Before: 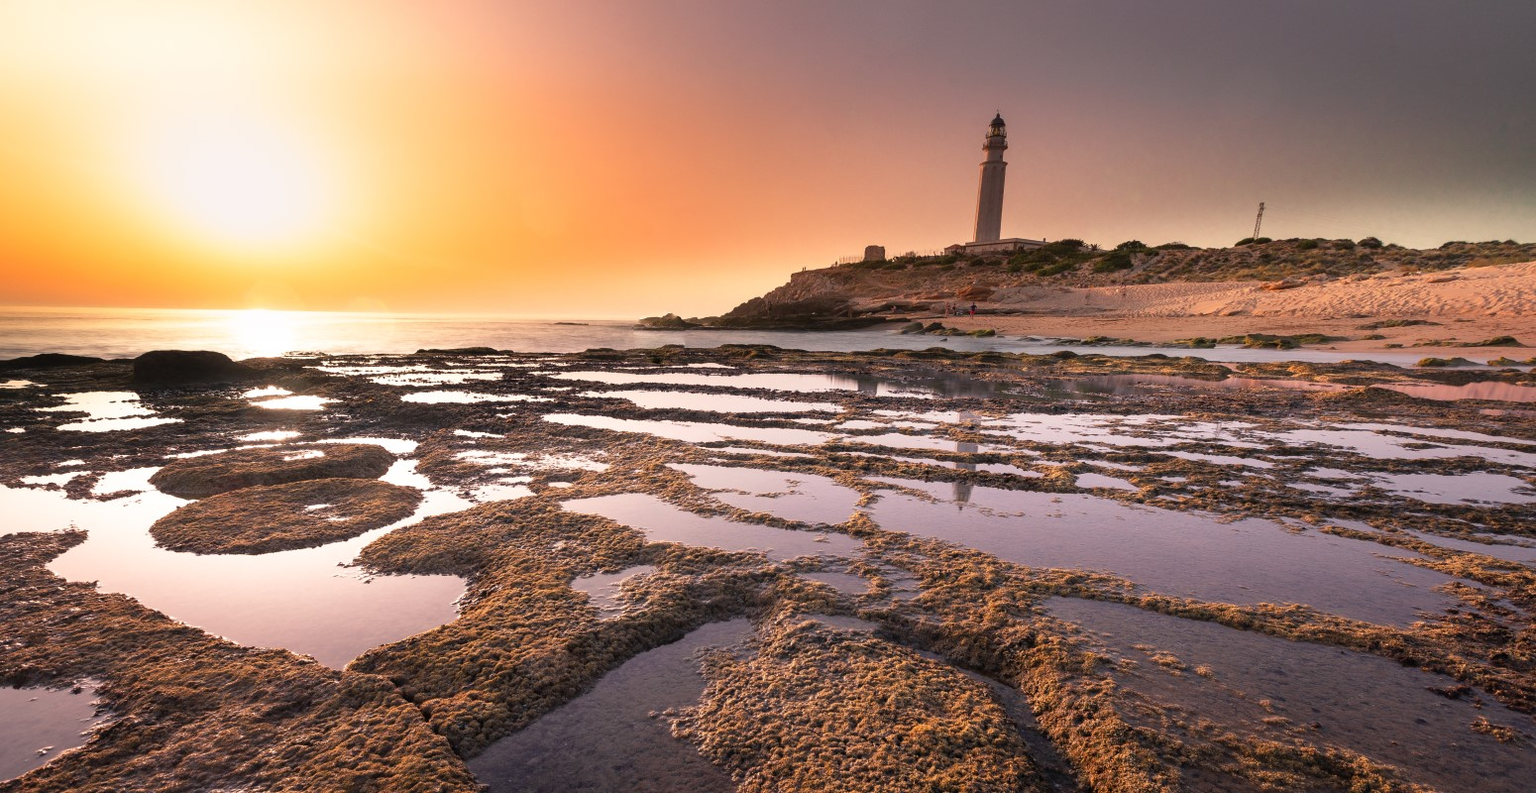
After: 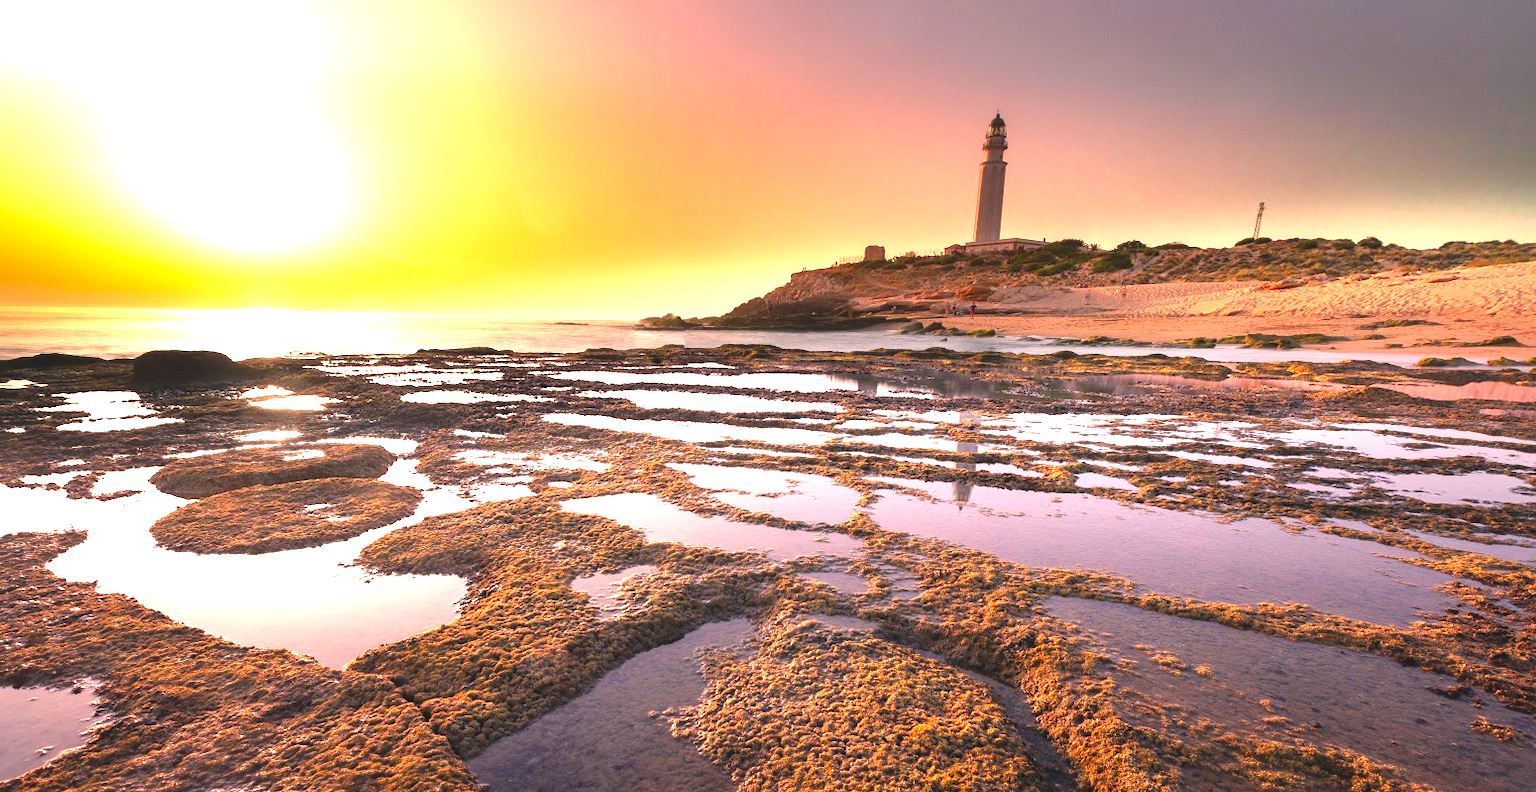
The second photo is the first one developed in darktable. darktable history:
contrast brightness saturation: brightness -0.02, saturation 0.35
exposure: black level correction -0.005, exposure 1.002 EV, compensate highlight preservation false
